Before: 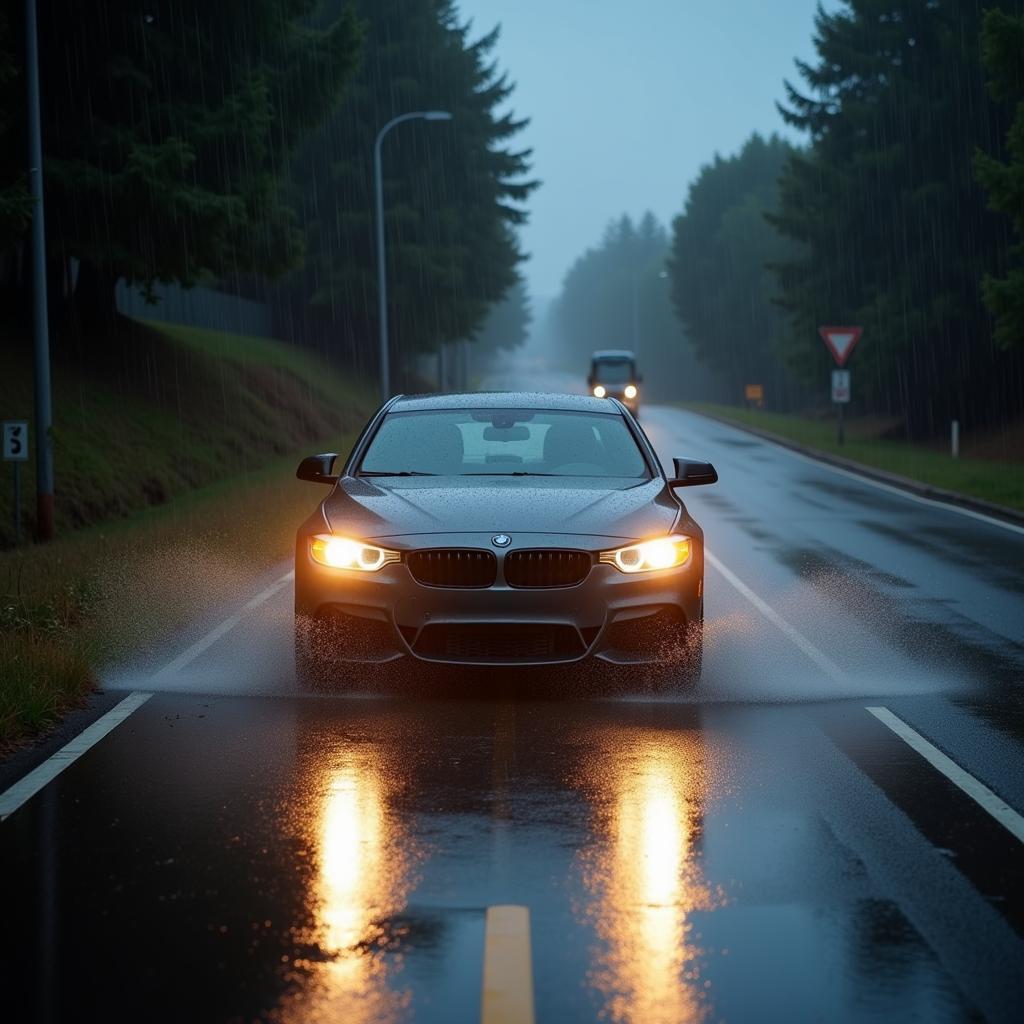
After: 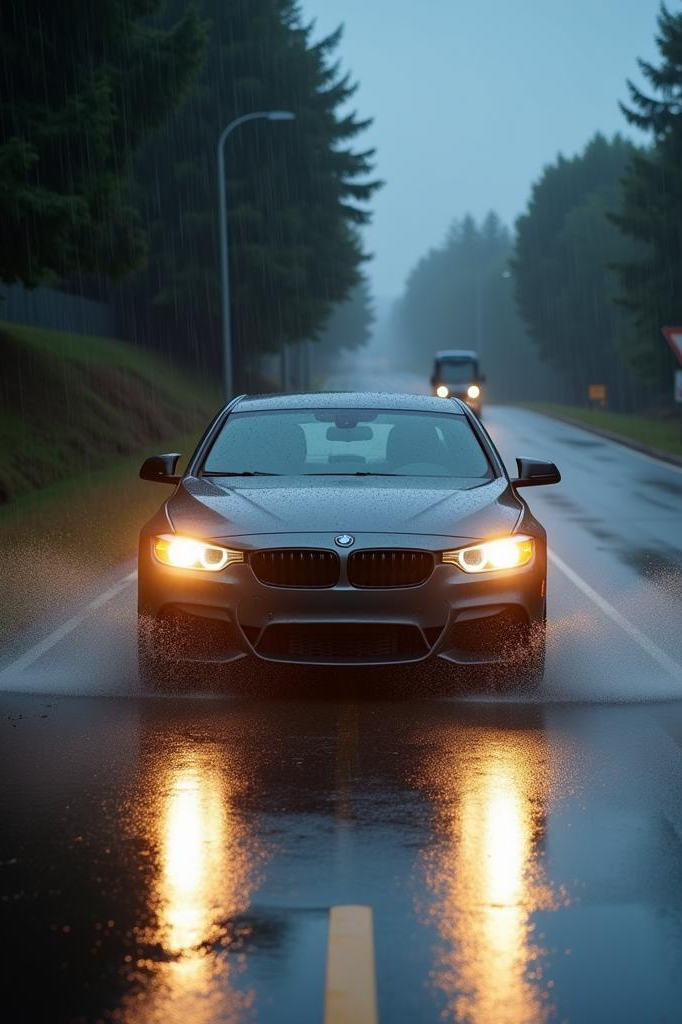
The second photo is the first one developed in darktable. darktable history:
crop: left 15.391%, right 17.917%
